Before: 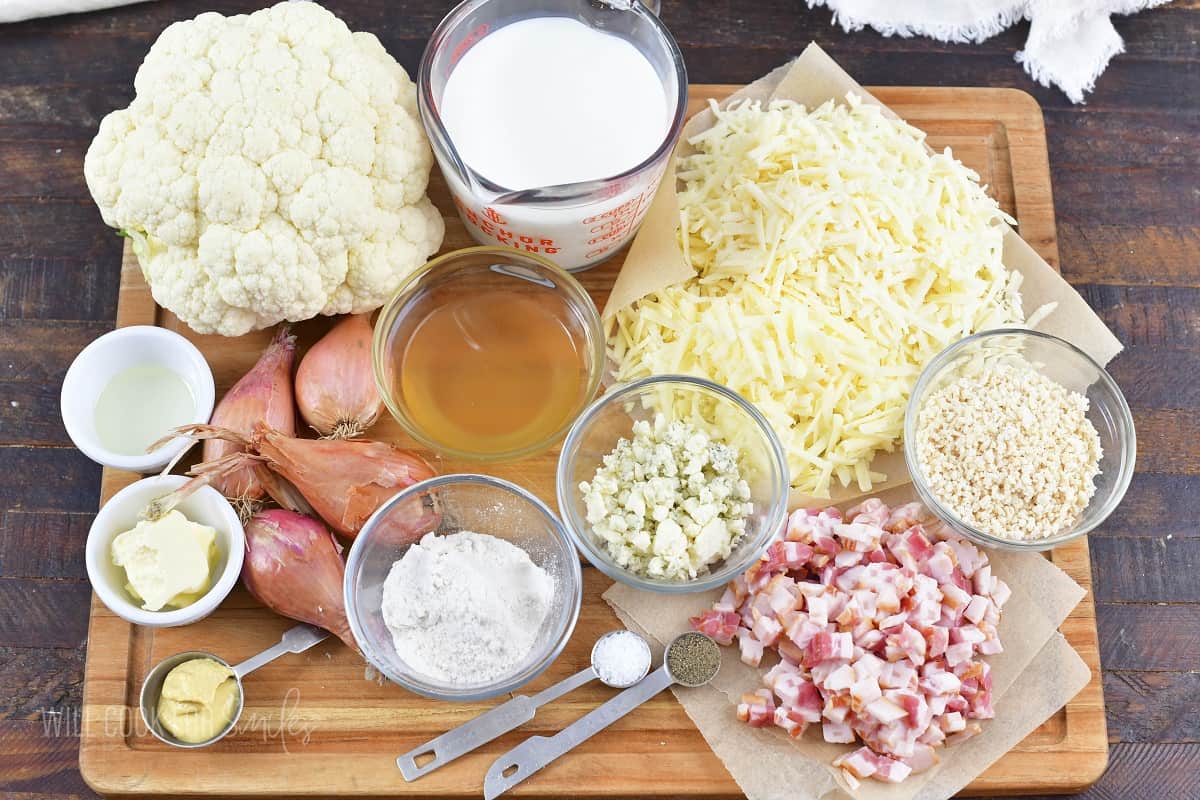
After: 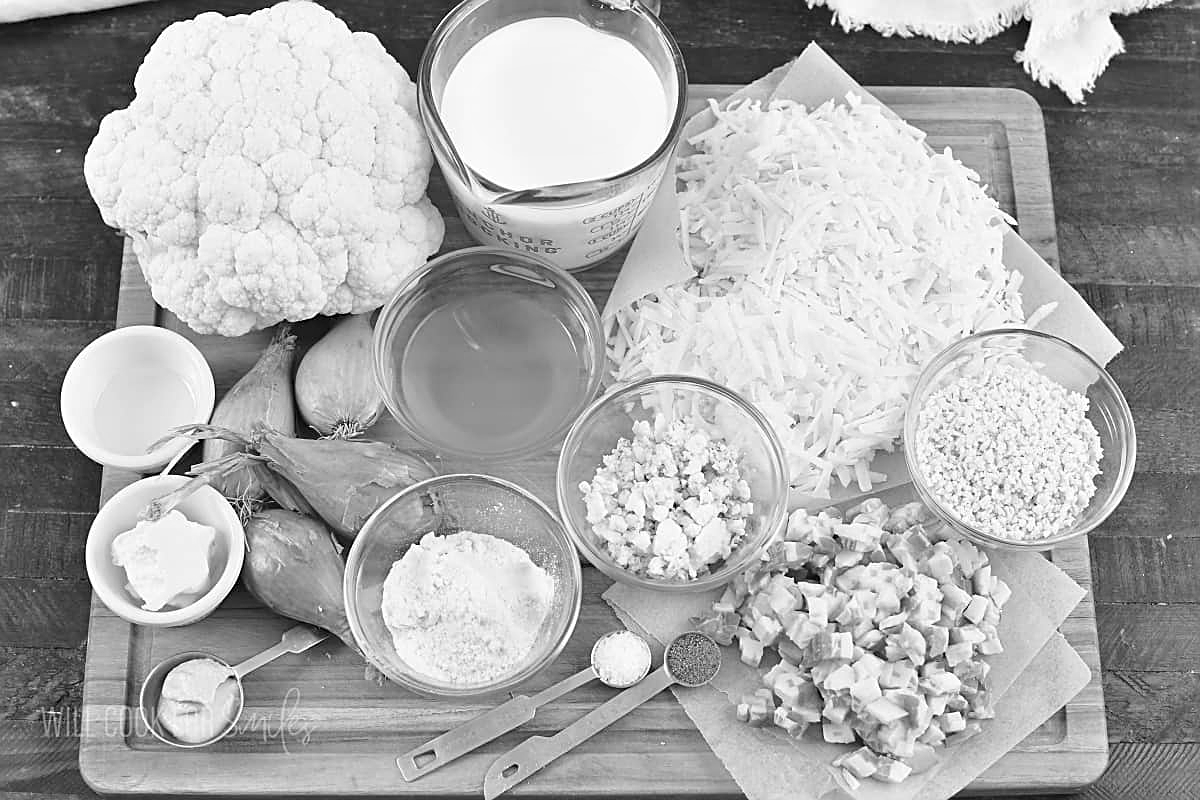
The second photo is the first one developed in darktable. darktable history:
sharpen: on, module defaults
tone equalizer: -7 EV 0.18 EV, -6 EV 0.12 EV, -5 EV 0.08 EV, -4 EV 0.04 EV, -2 EV -0.02 EV, -1 EV -0.04 EV, +0 EV -0.06 EV, luminance estimator HSV value / RGB max
monochrome: on, module defaults
white balance: red 1.08, blue 0.791
